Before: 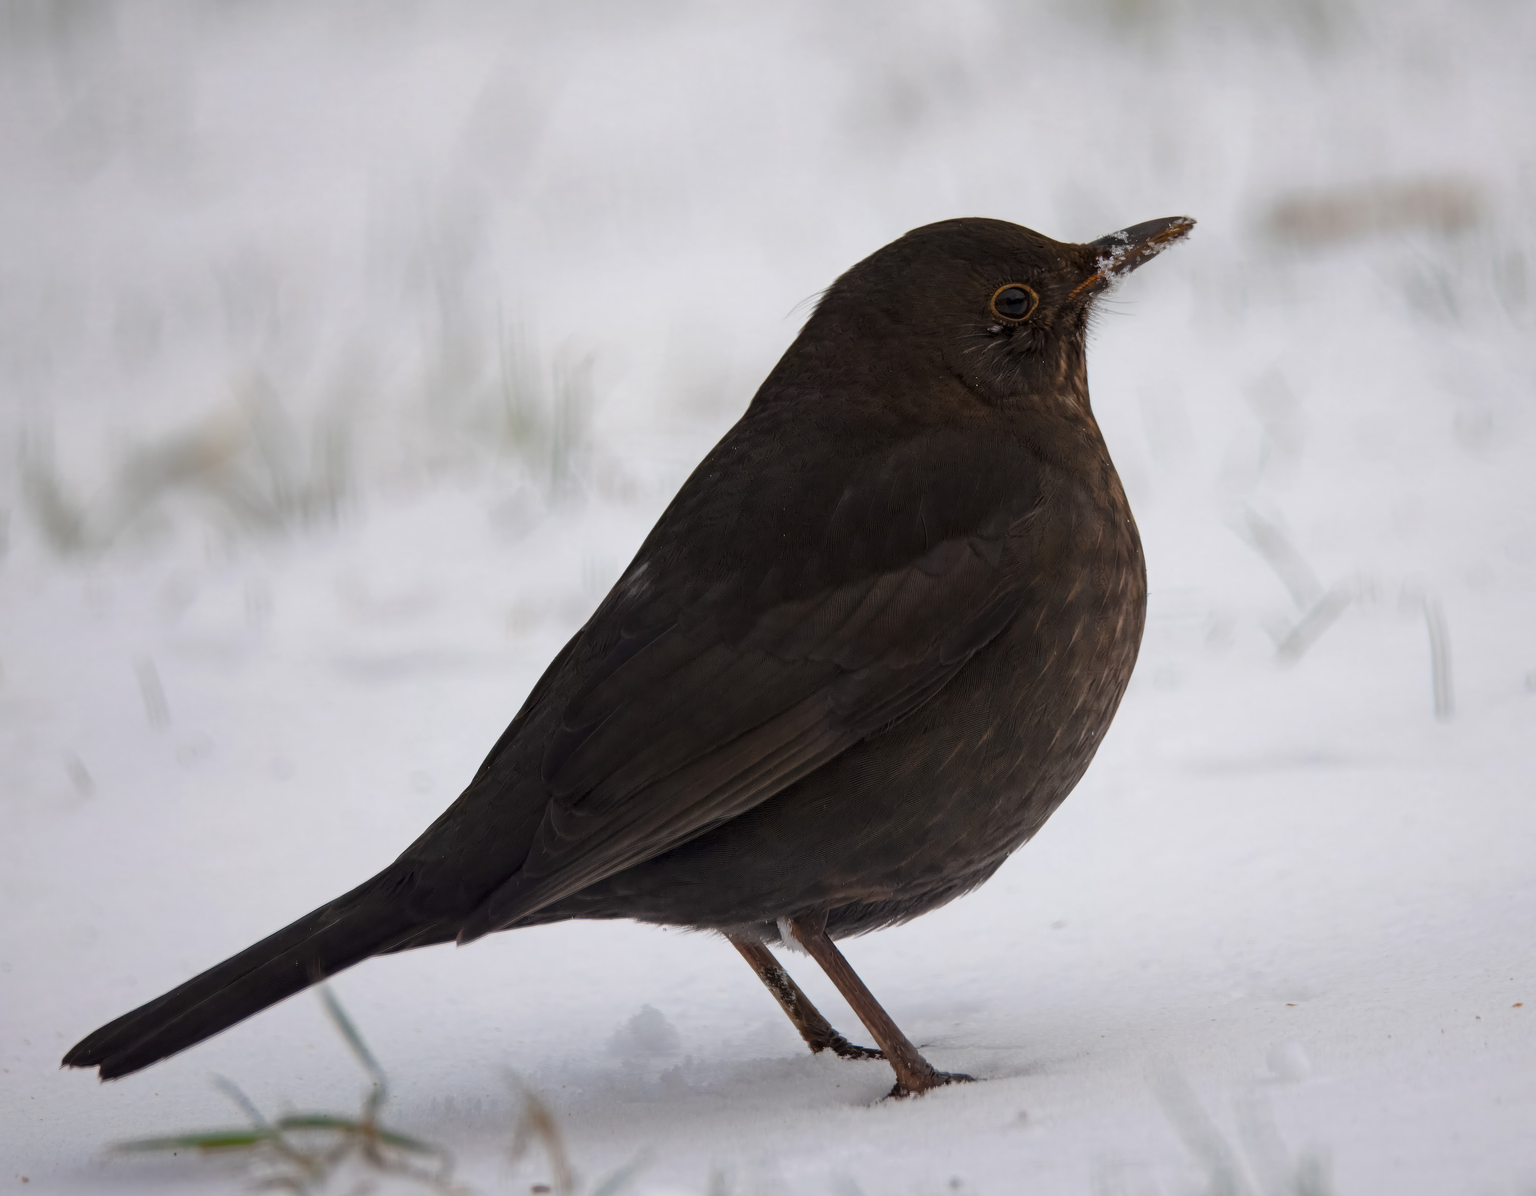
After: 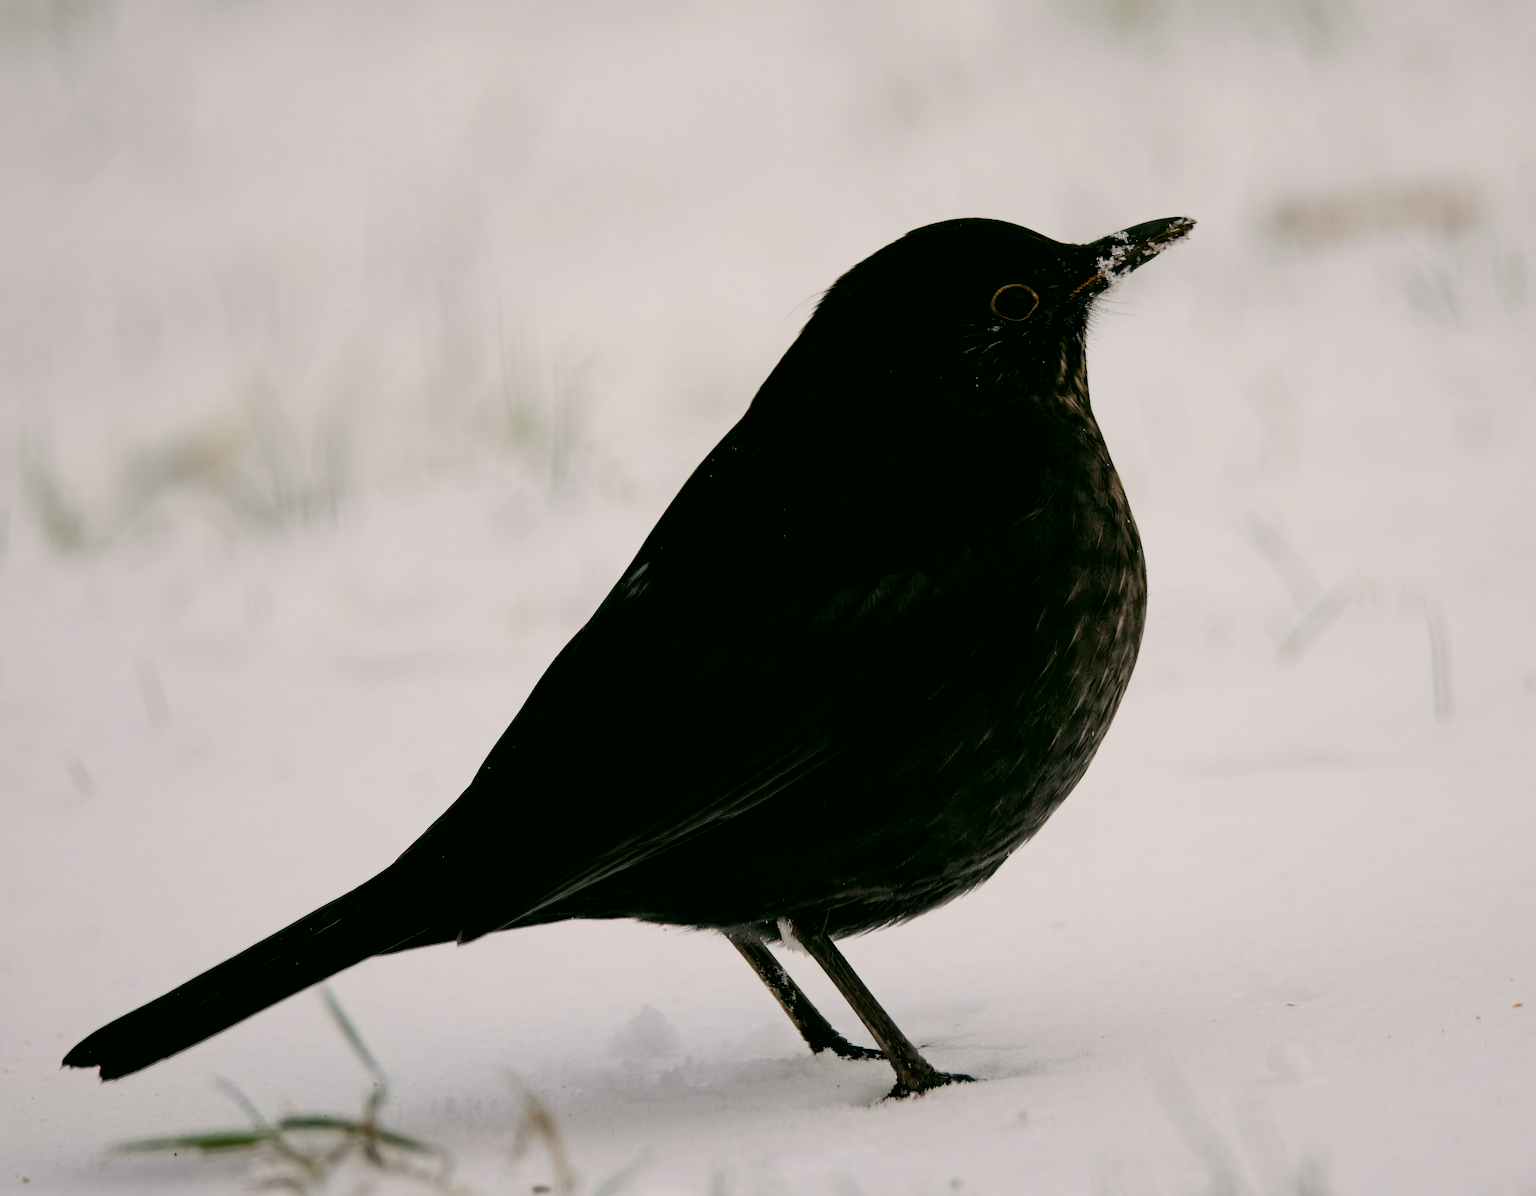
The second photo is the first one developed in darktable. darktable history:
color correction: highlights a* 4.02, highlights b* 4.98, shadows a* -7.55, shadows b* 4.98
tone curve: curves: ch0 [(0.029, 0) (0.134, 0.063) (0.249, 0.198) (0.378, 0.365) (0.499, 0.529) (1, 1)], color space Lab, linked channels, preserve colors none
filmic rgb: black relative exposure -5 EV, hardness 2.88, contrast 1.2, highlights saturation mix -30%
